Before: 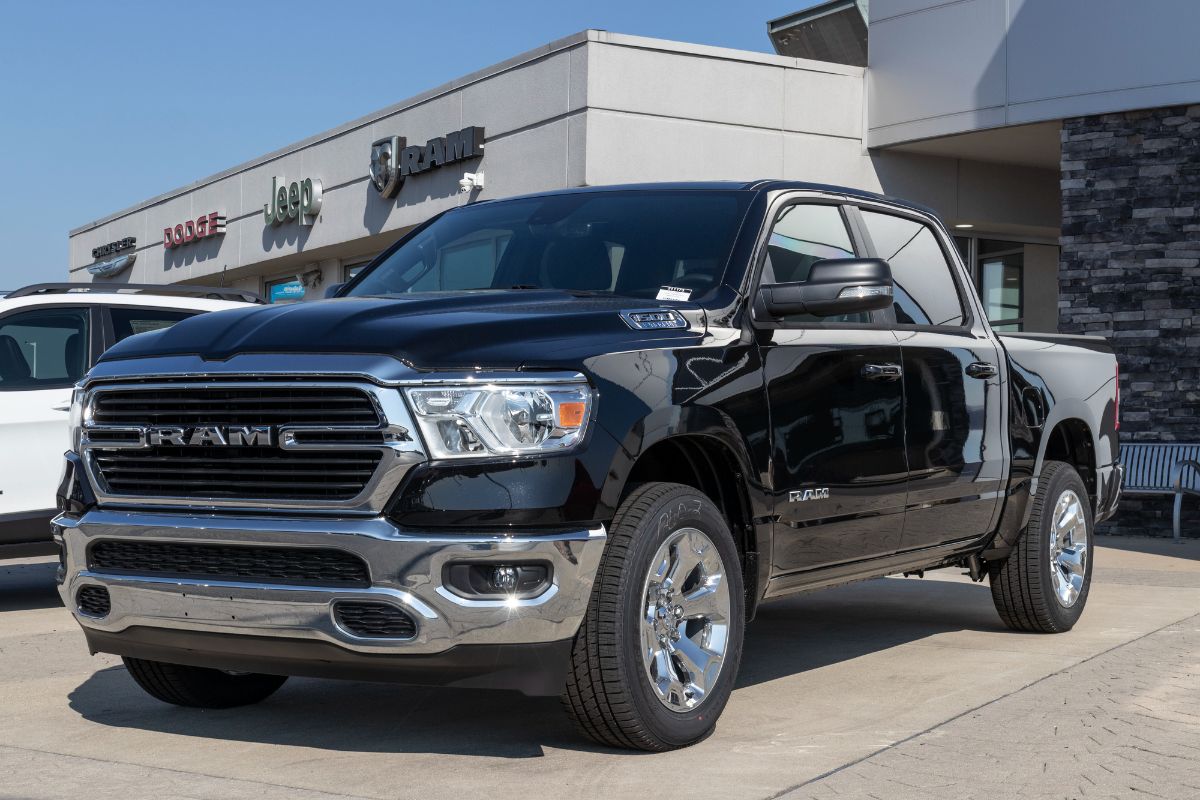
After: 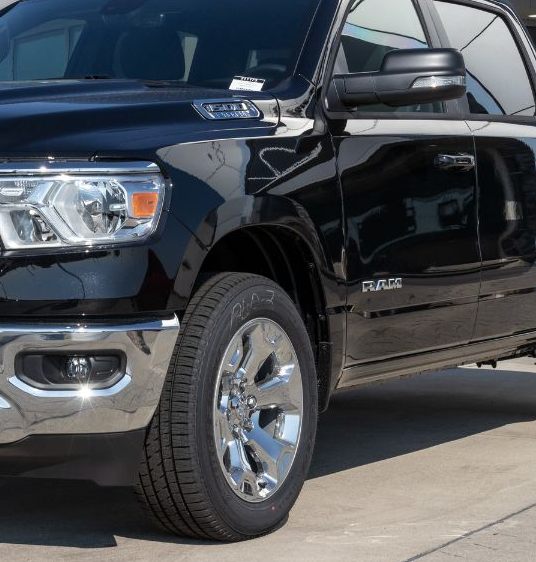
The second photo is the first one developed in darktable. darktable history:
crop: left 35.589%, top 26.337%, right 19.714%, bottom 3.388%
